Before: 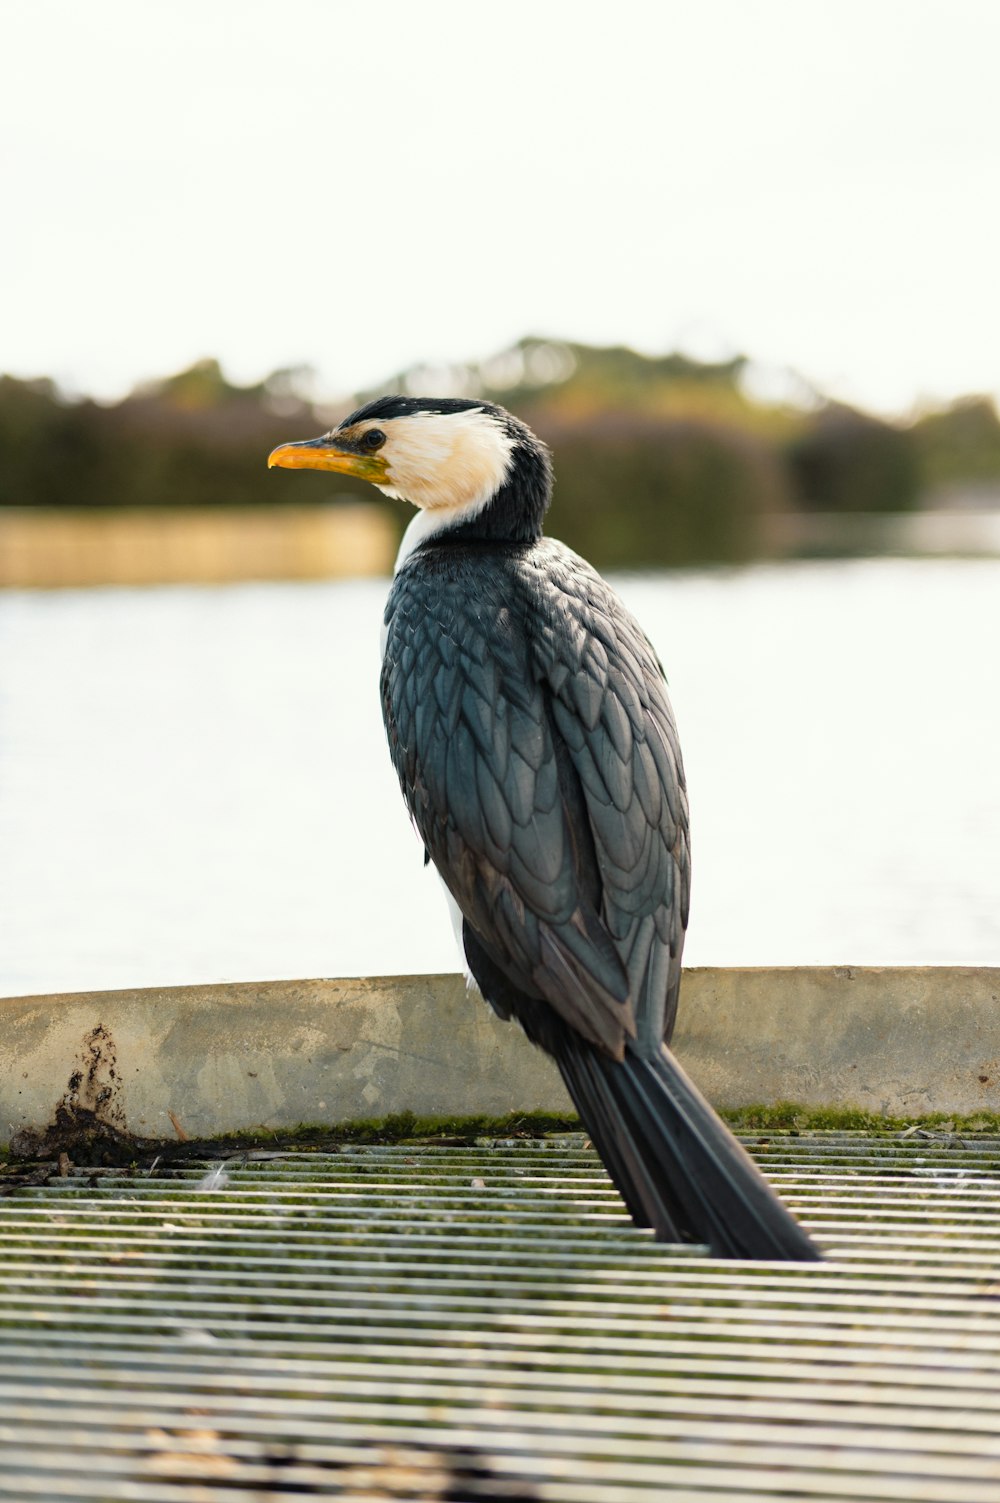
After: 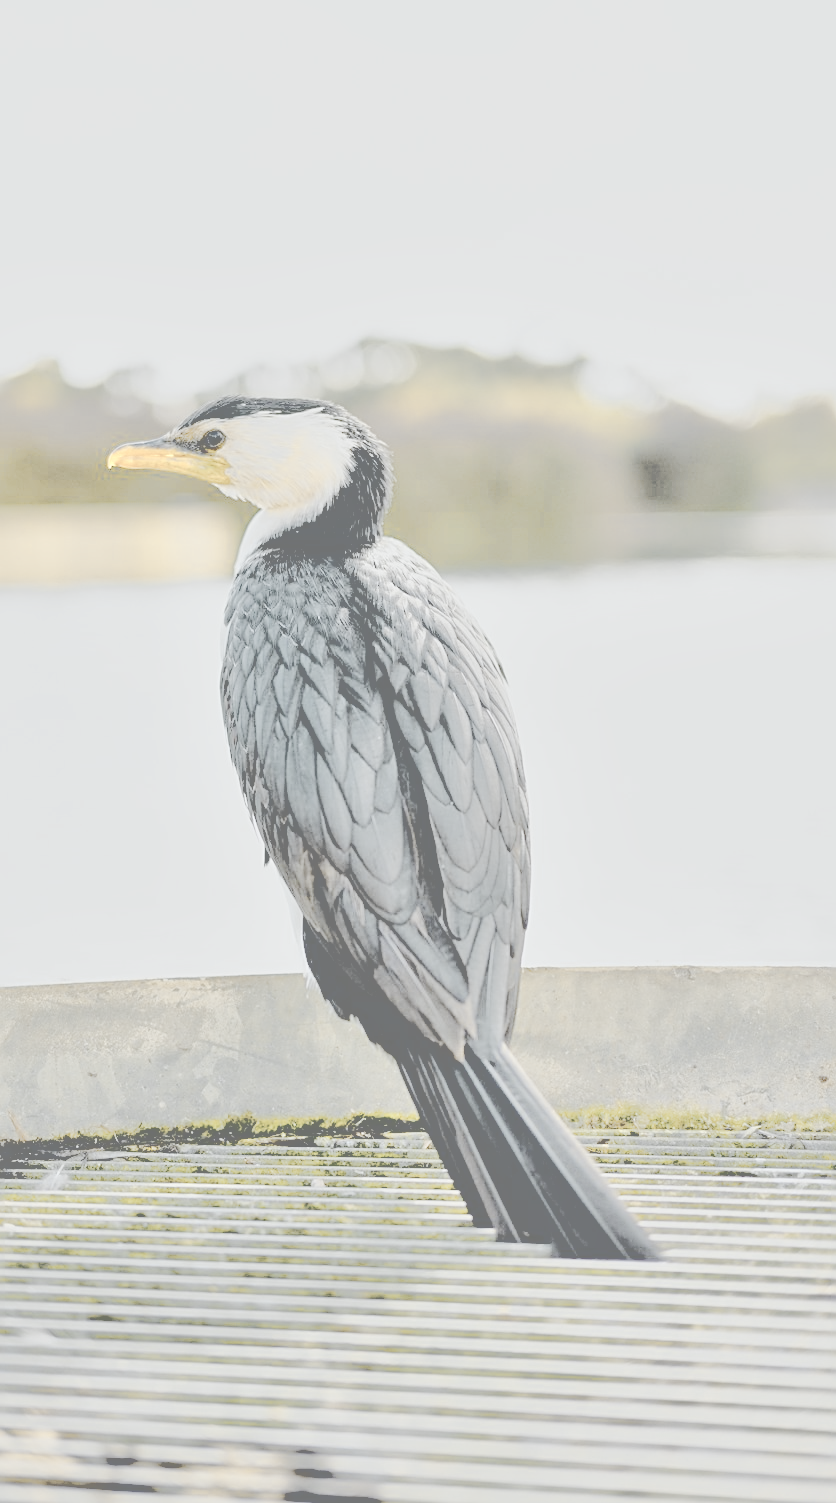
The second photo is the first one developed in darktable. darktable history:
tone equalizer: -7 EV 0.162 EV, -6 EV 0.639 EV, -5 EV 1.18 EV, -4 EV 1.29 EV, -3 EV 1.17 EV, -2 EV 0.6 EV, -1 EV 0.158 EV
exposure: black level correction 0.016, exposure -0.006 EV, compensate highlight preservation false
tone curve: curves: ch0 [(0, 0.02) (0.063, 0.058) (0.262, 0.243) (0.447, 0.468) (0.544, 0.596) (0.805, 0.823) (1, 0.952)]; ch1 [(0, 0) (0.339, 0.31) (0.417, 0.401) (0.452, 0.455) (0.482, 0.483) (0.502, 0.499) (0.517, 0.506) (0.55, 0.542) (0.588, 0.604) (0.729, 0.782) (1, 1)]; ch2 [(0, 0) (0.346, 0.34) (0.431, 0.45) (0.485, 0.487) (0.5, 0.496) (0.527, 0.526) (0.56, 0.574) (0.613, 0.642) (0.679, 0.703) (1, 1)], color space Lab, independent channels, preserve colors none
contrast brightness saturation: contrast -0.312, brightness 0.751, saturation -0.771
color zones: curves: ch0 [(0, 0.485) (0.178, 0.476) (0.261, 0.623) (0.411, 0.403) (0.708, 0.603) (0.934, 0.412)]; ch1 [(0.003, 0.485) (0.149, 0.496) (0.229, 0.584) (0.326, 0.551) (0.484, 0.262) (0.757, 0.643)]
sharpen: on, module defaults
local contrast: mode bilateral grid, contrast 20, coarseness 50, detail 130%, midtone range 0.2
crop: left 16.04%
